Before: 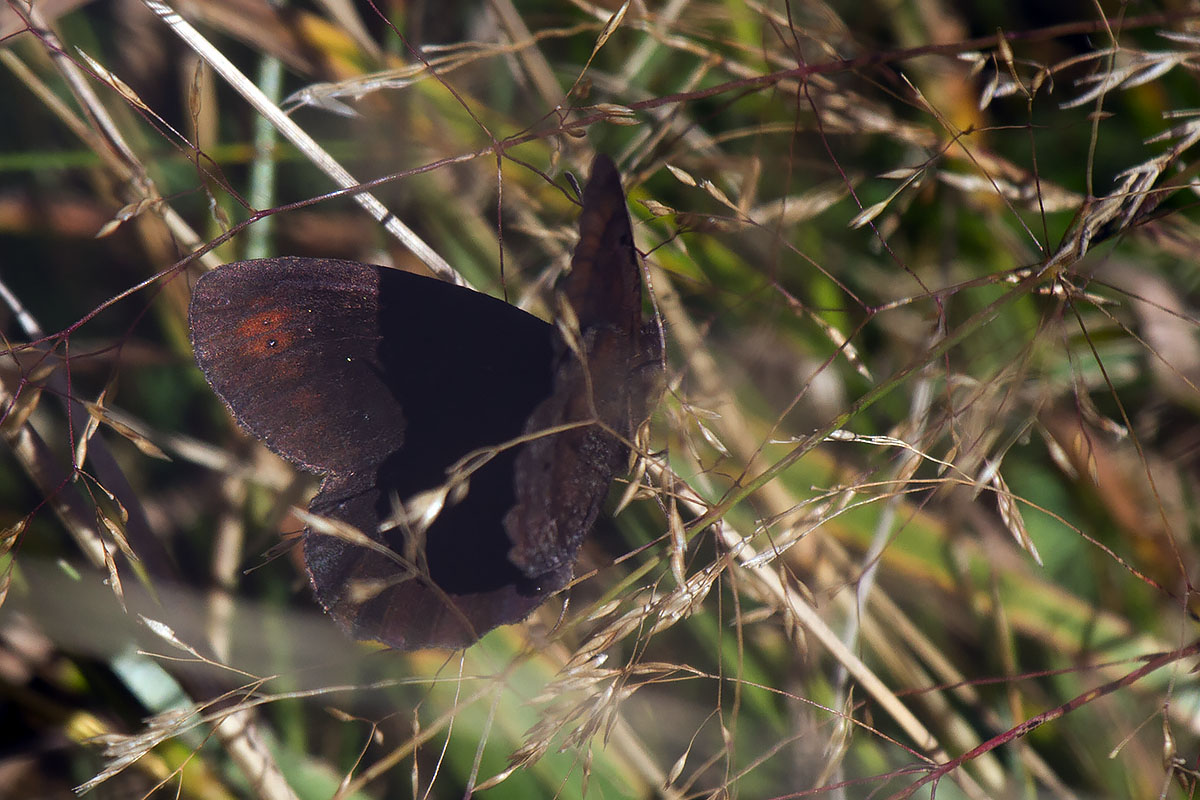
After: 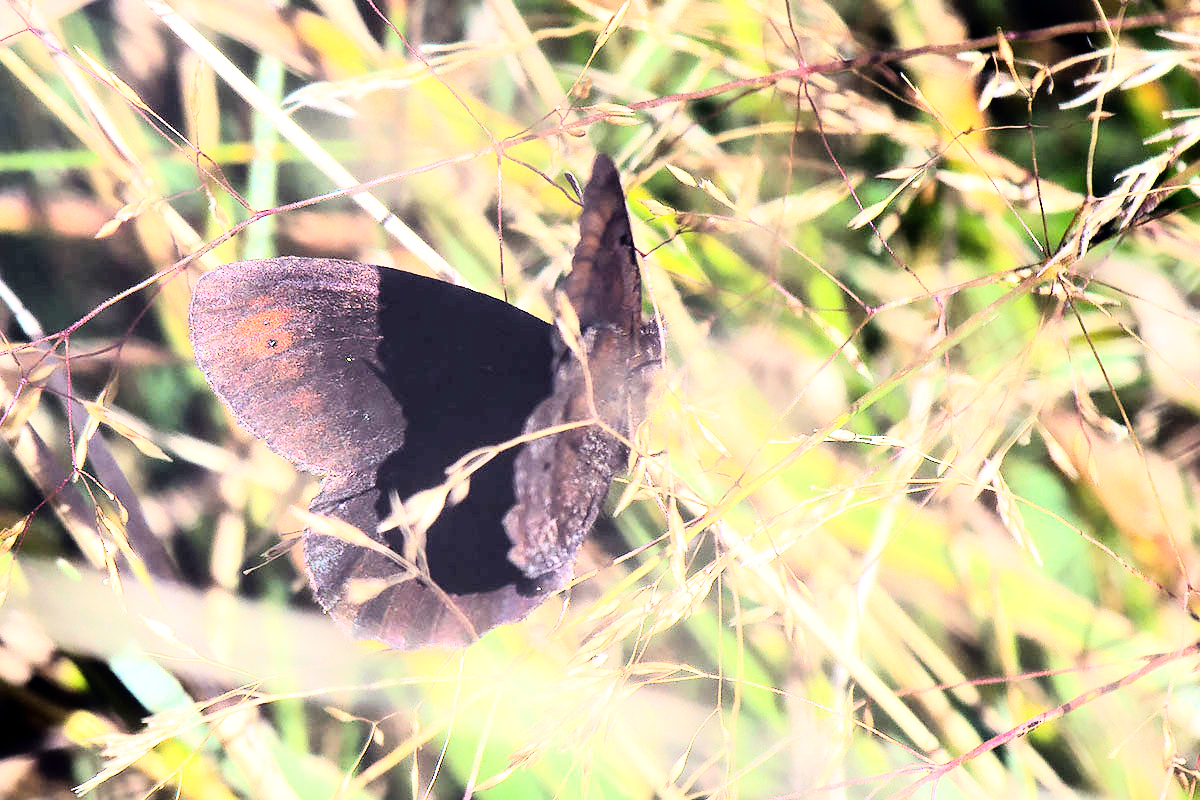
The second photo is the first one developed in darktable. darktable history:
rgb curve: curves: ch0 [(0, 0) (0.21, 0.15) (0.24, 0.21) (0.5, 0.75) (0.75, 0.96) (0.89, 0.99) (1, 1)]; ch1 [(0, 0.02) (0.21, 0.13) (0.25, 0.2) (0.5, 0.67) (0.75, 0.9) (0.89, 0.97) (1, 1)]; ch2 [(0, 0.02) (0.21, 0.13) (0.25, 0.2) (0.5, 0.67) (0.75, 0.9) (0.89, 0.97) (1, 1)], compensate middle gray true
exposure: black level correction 0, exposure 1.379 EV, compensate exposure bias true, compensate highlight preservation false
